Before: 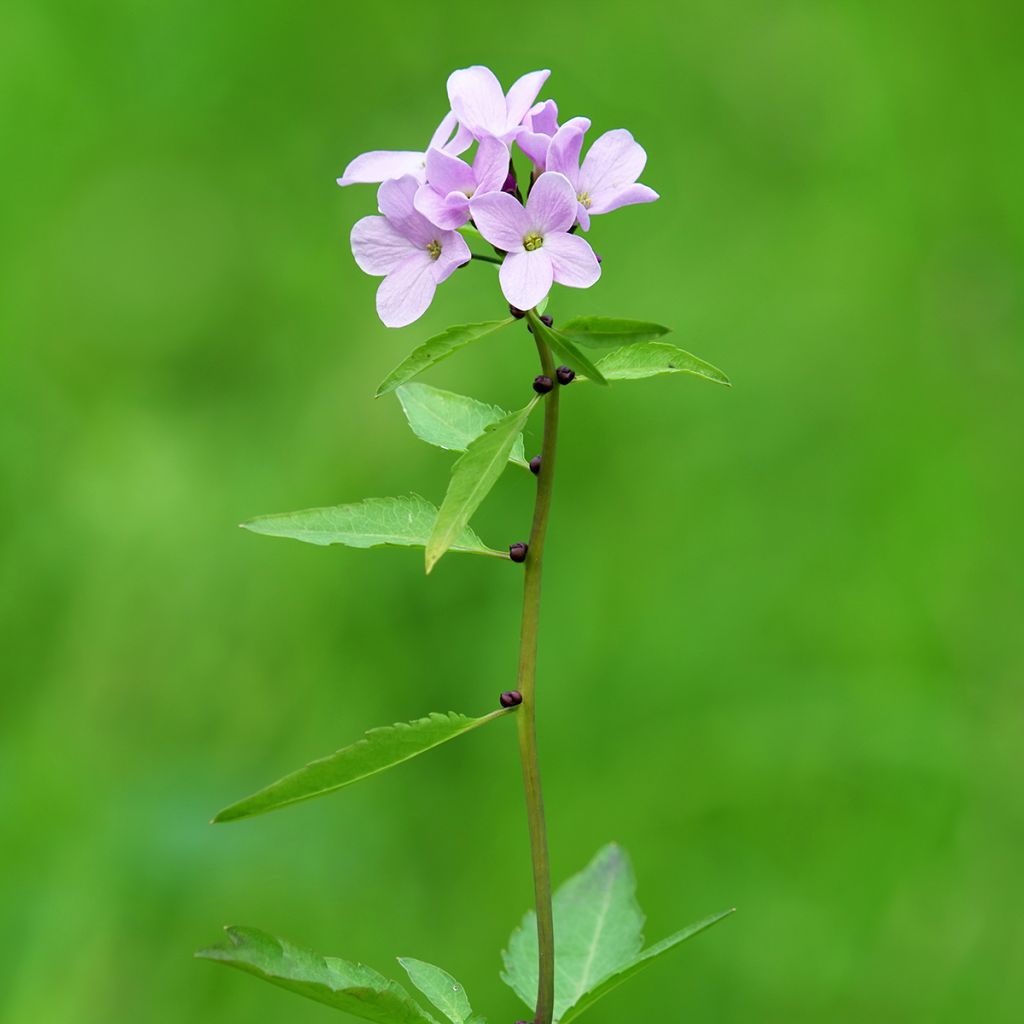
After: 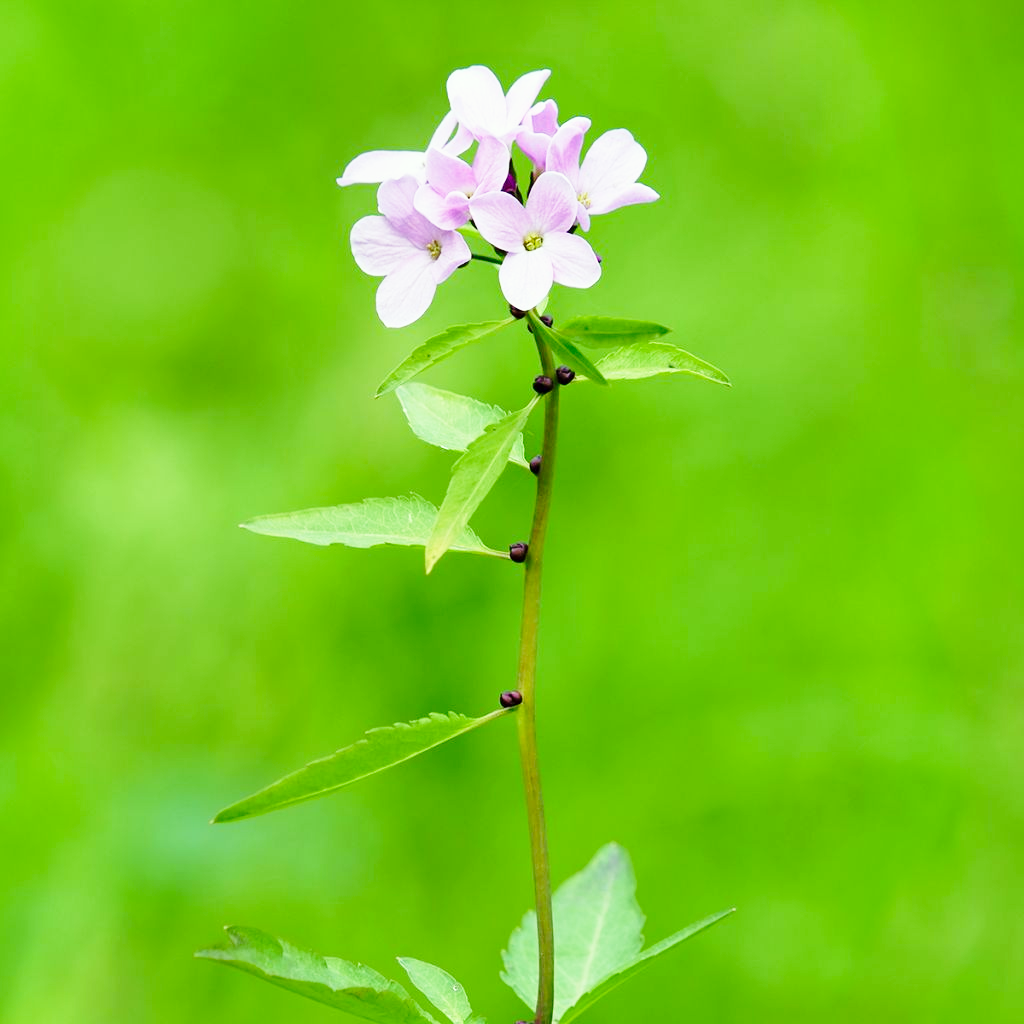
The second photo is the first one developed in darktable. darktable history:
base curve: curves: ch0 [(0, 0) (0.028, 0.03) (0.121, 0.232) (0.46, 0.748) (0.859, 0.968) (1, 1)], preserve colors none
color correction: highlights a* -2.61, highlights b* 2.32
